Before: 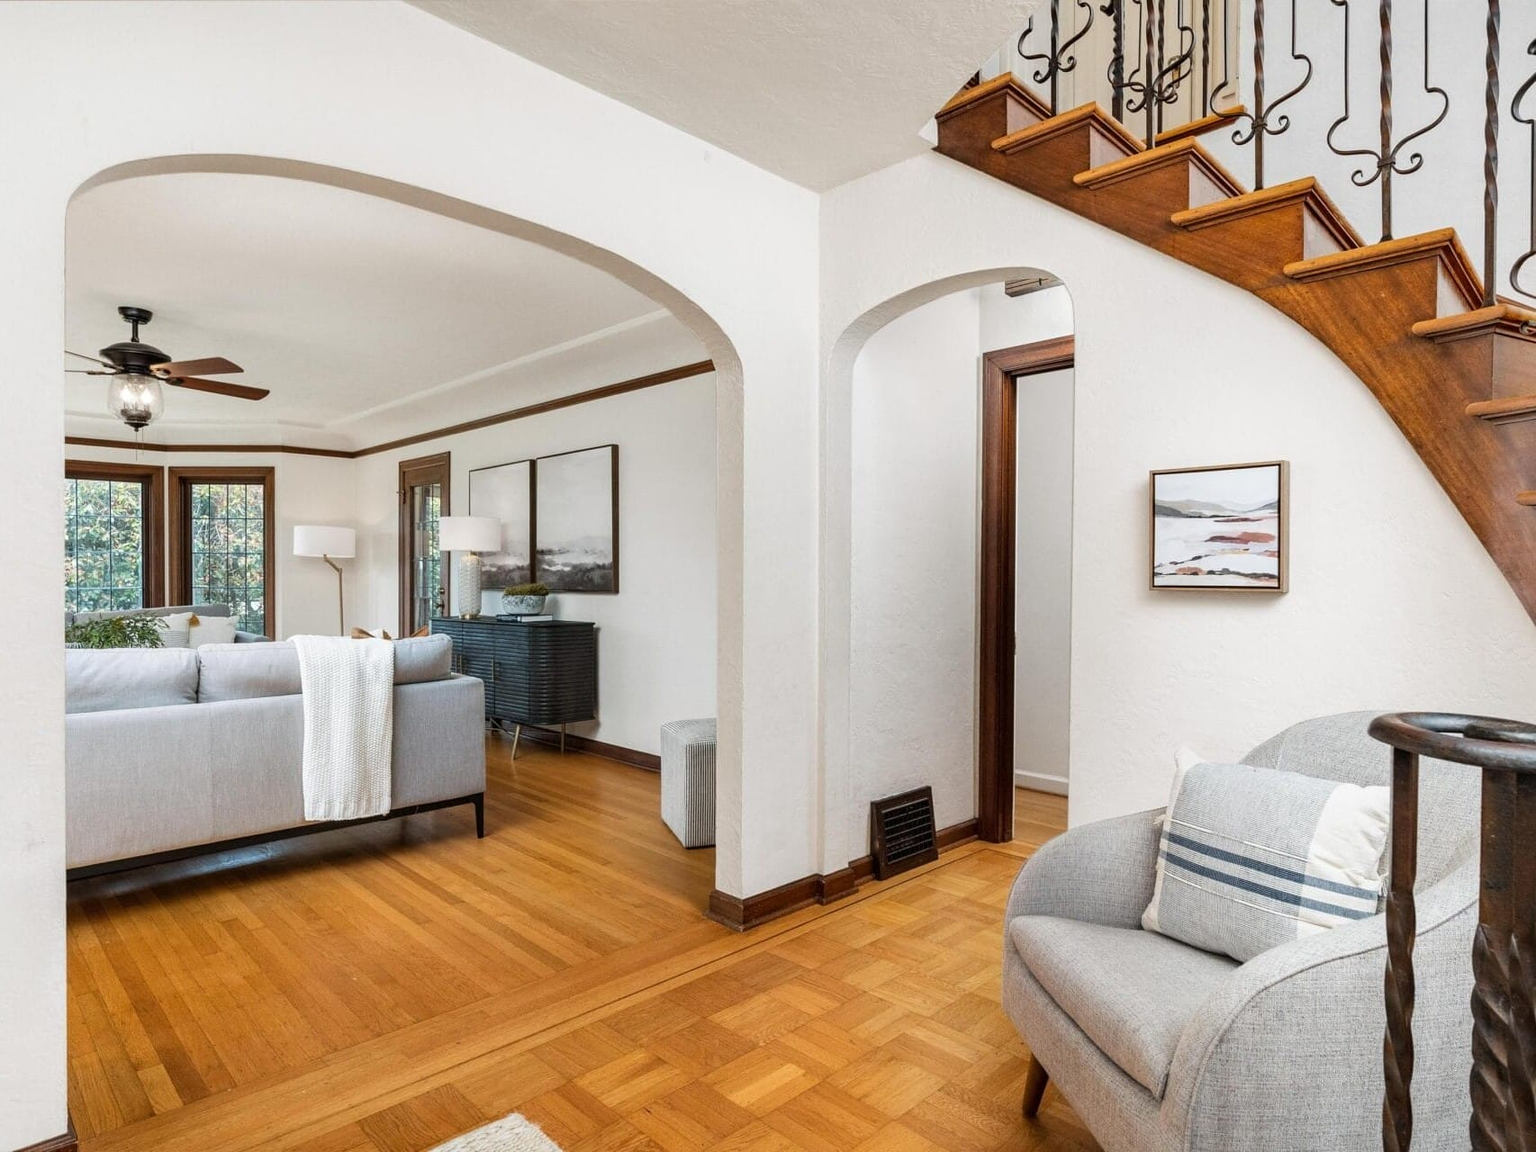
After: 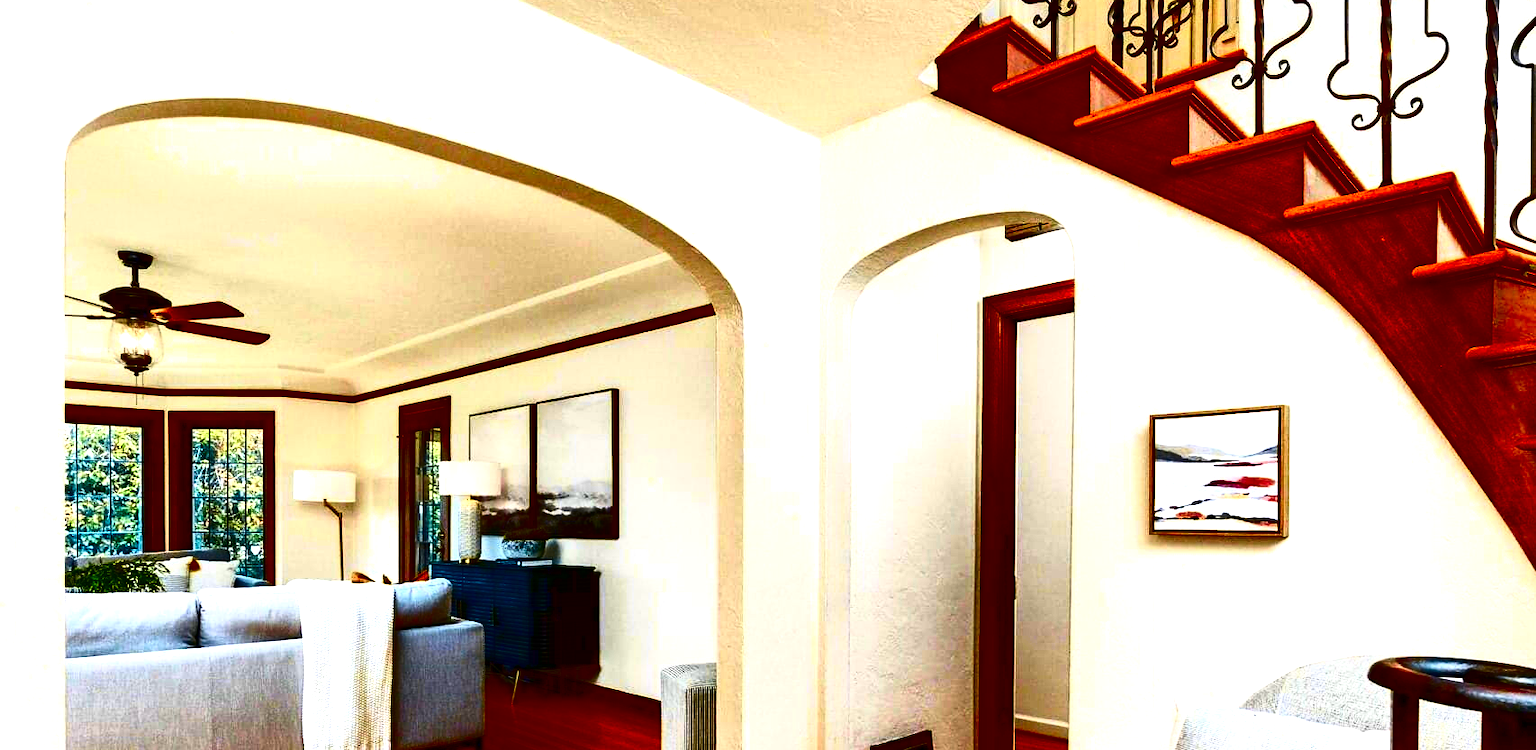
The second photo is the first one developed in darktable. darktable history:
crop and rotate: top 4.87%, bottom 29.965%
exposure: black level correction 0, exposure 0.69 EV, compensate highlight preservation false
tone curve: curves: ch0 [(0, 0) (0.074, 0.04) (0.157, 0.1) (0.472, 0.515) (0.635, 0.731) (0.768, 0.878) (0.899, 0.969) (1, 1)]; ch1 [(0, 0) (0.08, 0.08) (0.3, 0.3) (0.5, 0.5) (0.539, 0.558) (0.586, 0.658) (0.69, 0.787) (0.92, 0.92) (1, 1)]; ch2 [(0, 0) (0.08, 0.08) (0.3, 0.3) (0.5, 0.5) (0.543, 0.597) (0.597, 0.679) (0.92, 0.92) (1, 1)], color space Lab, independent channels, preserve colors none
contrast brightness saturation: brightness -0.983, saturation 0.998
tone equalizer: on, module defaults
